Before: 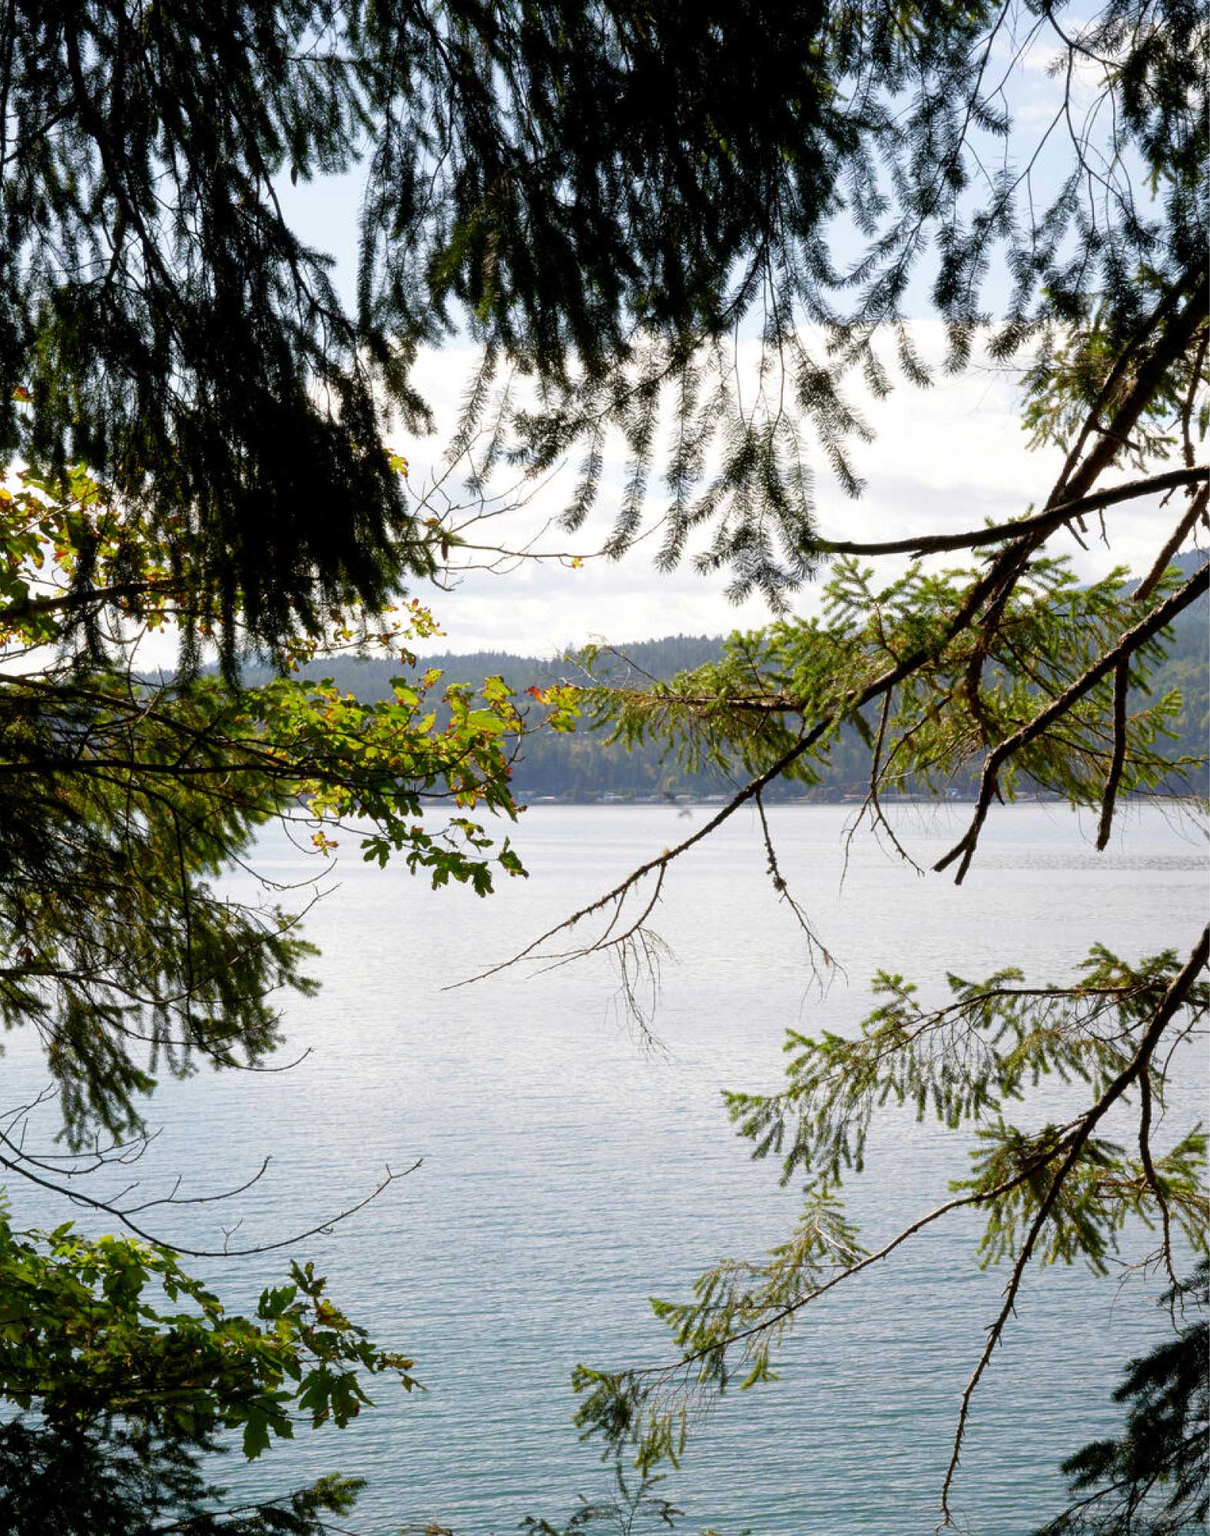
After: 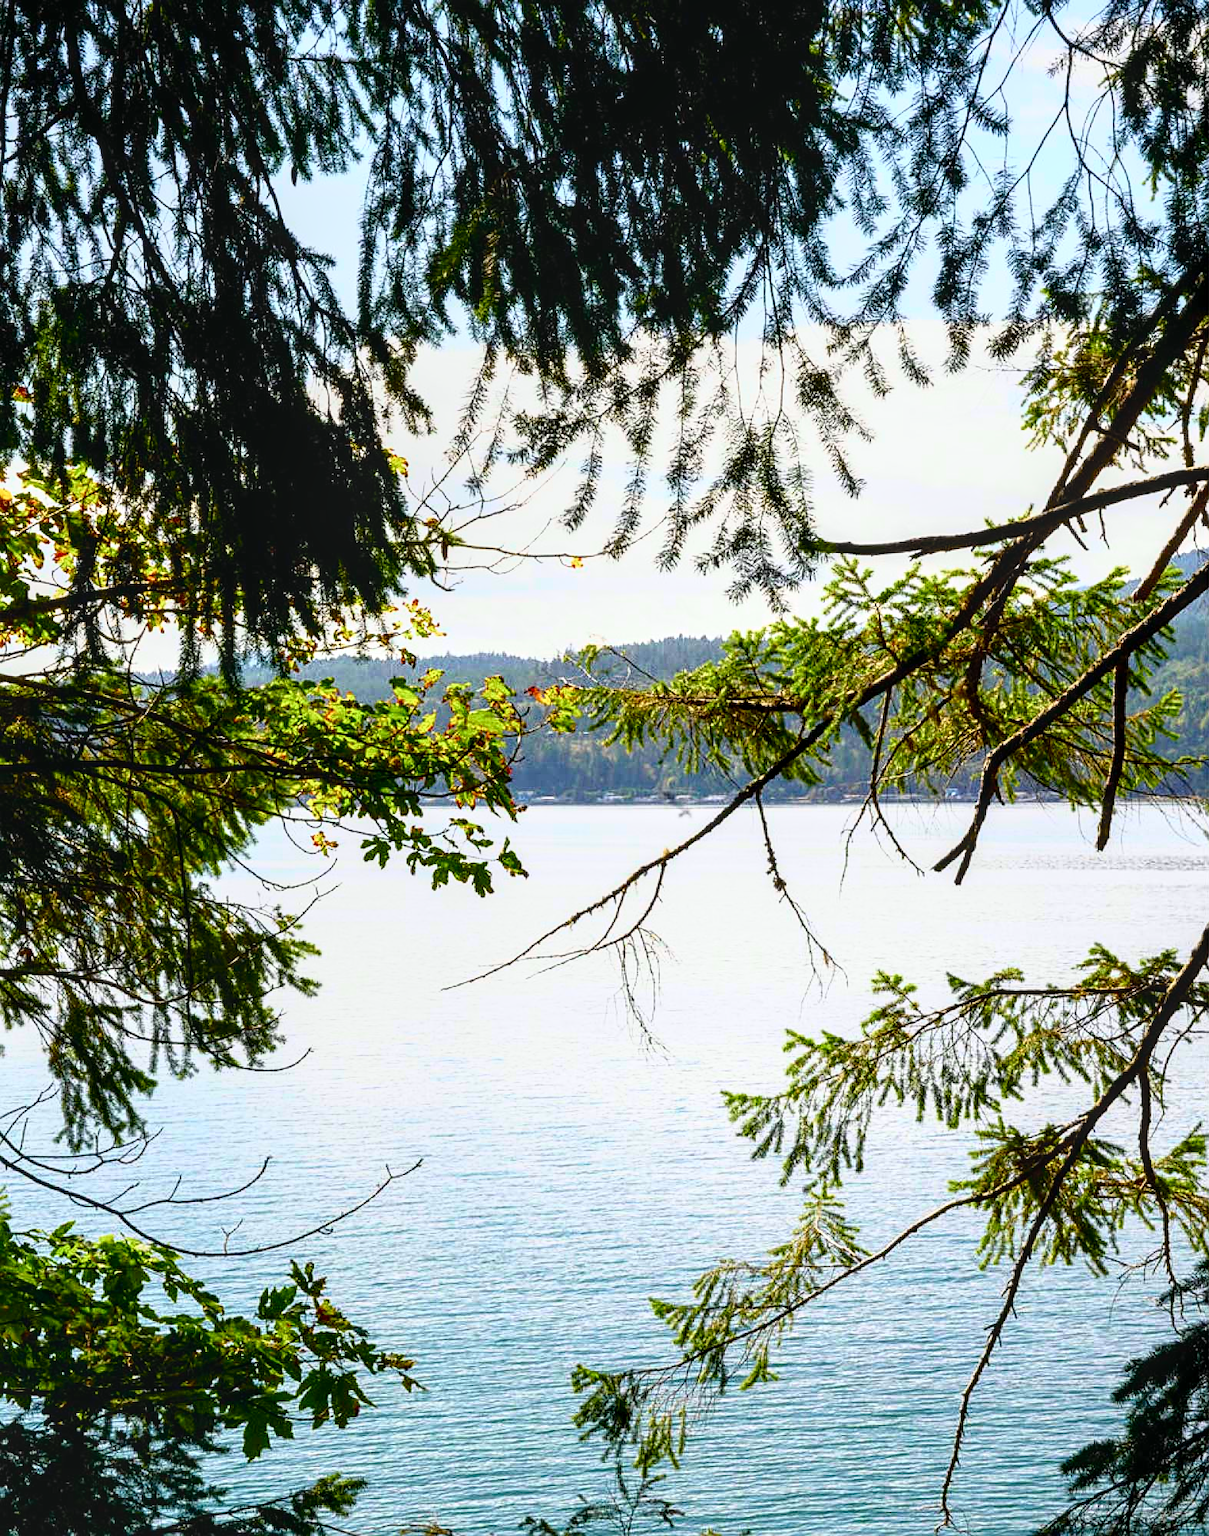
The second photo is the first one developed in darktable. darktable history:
sharpen: on, module defaults
local contrast: detail 130%
tone curve: curves: ch0 [(0, 0.018) (0.162, 0.128) (0.434, 0.478) (0.667, 0.785) (0.819, 0.943) (1, 0.991)]; ch1 [(0, 0) (0.402, 0.36) (0.476, 0.449) (0.506, 0.505) (0.523, 0.518) (0.579, 0.626) (0.641, 0.668) (0.693, 0.745) (0.861, 0.934) (1, 1)]; ch2 [(0, 0) (0.424, 0.388) (0.483, 0.472) (0.503, 0.505) (0.521, 0.519) (0.547, 0.581) (0.582, 0.648) (0.699, 0.759) (0.997, 0.858)], color space Lab, independent channels, preserve colors none
